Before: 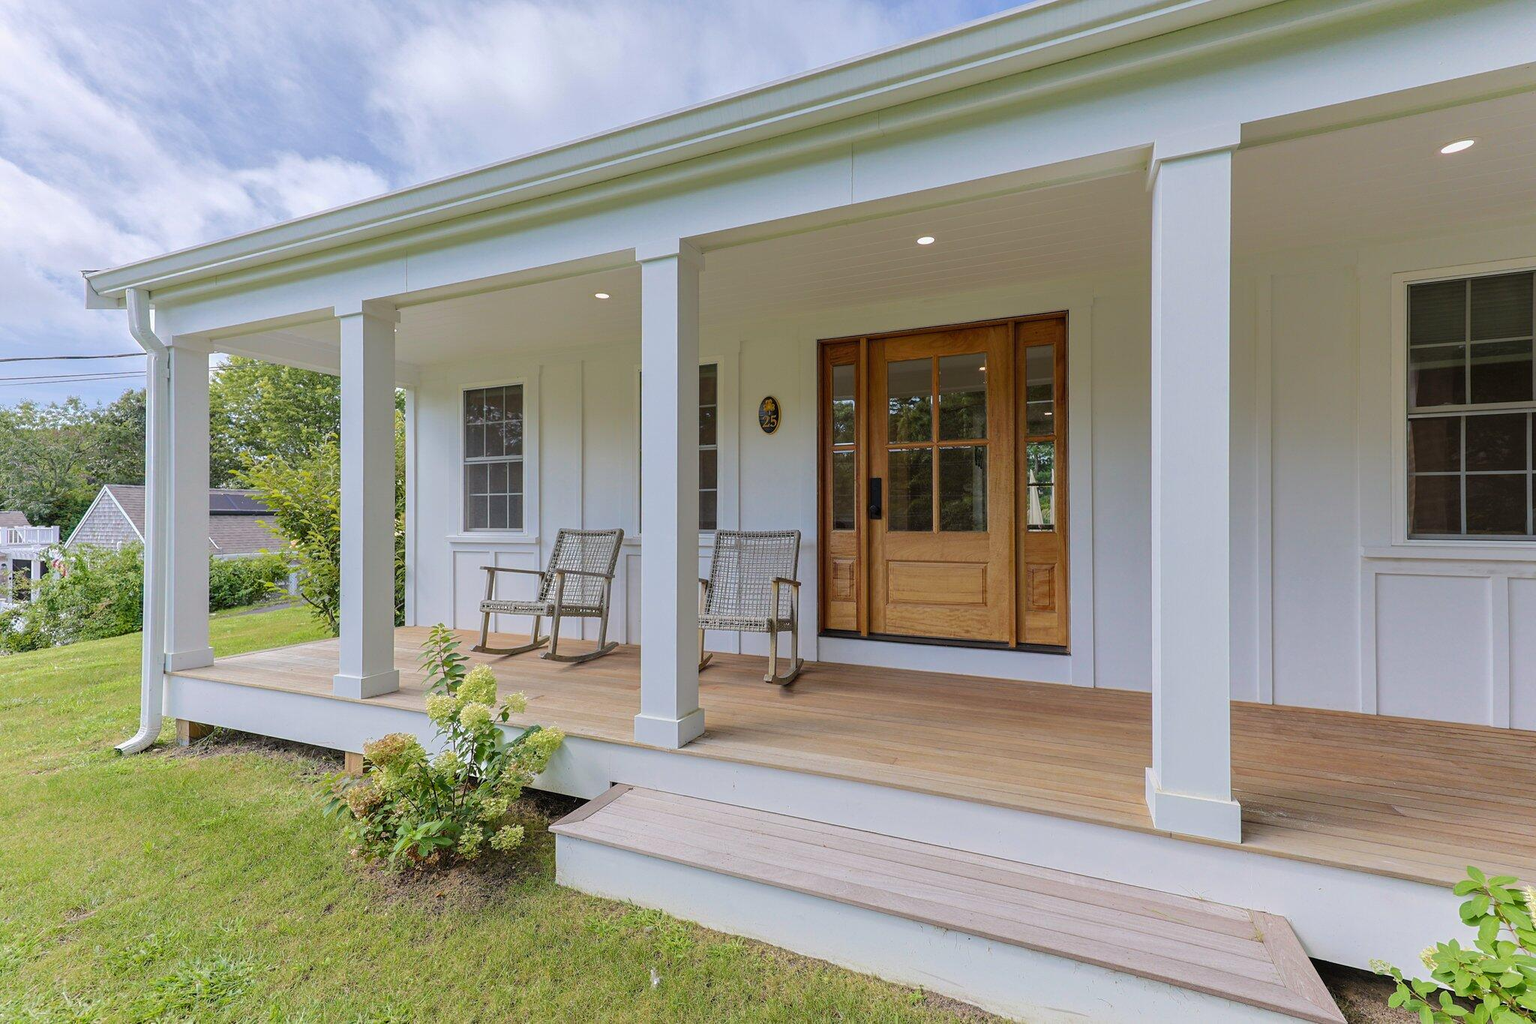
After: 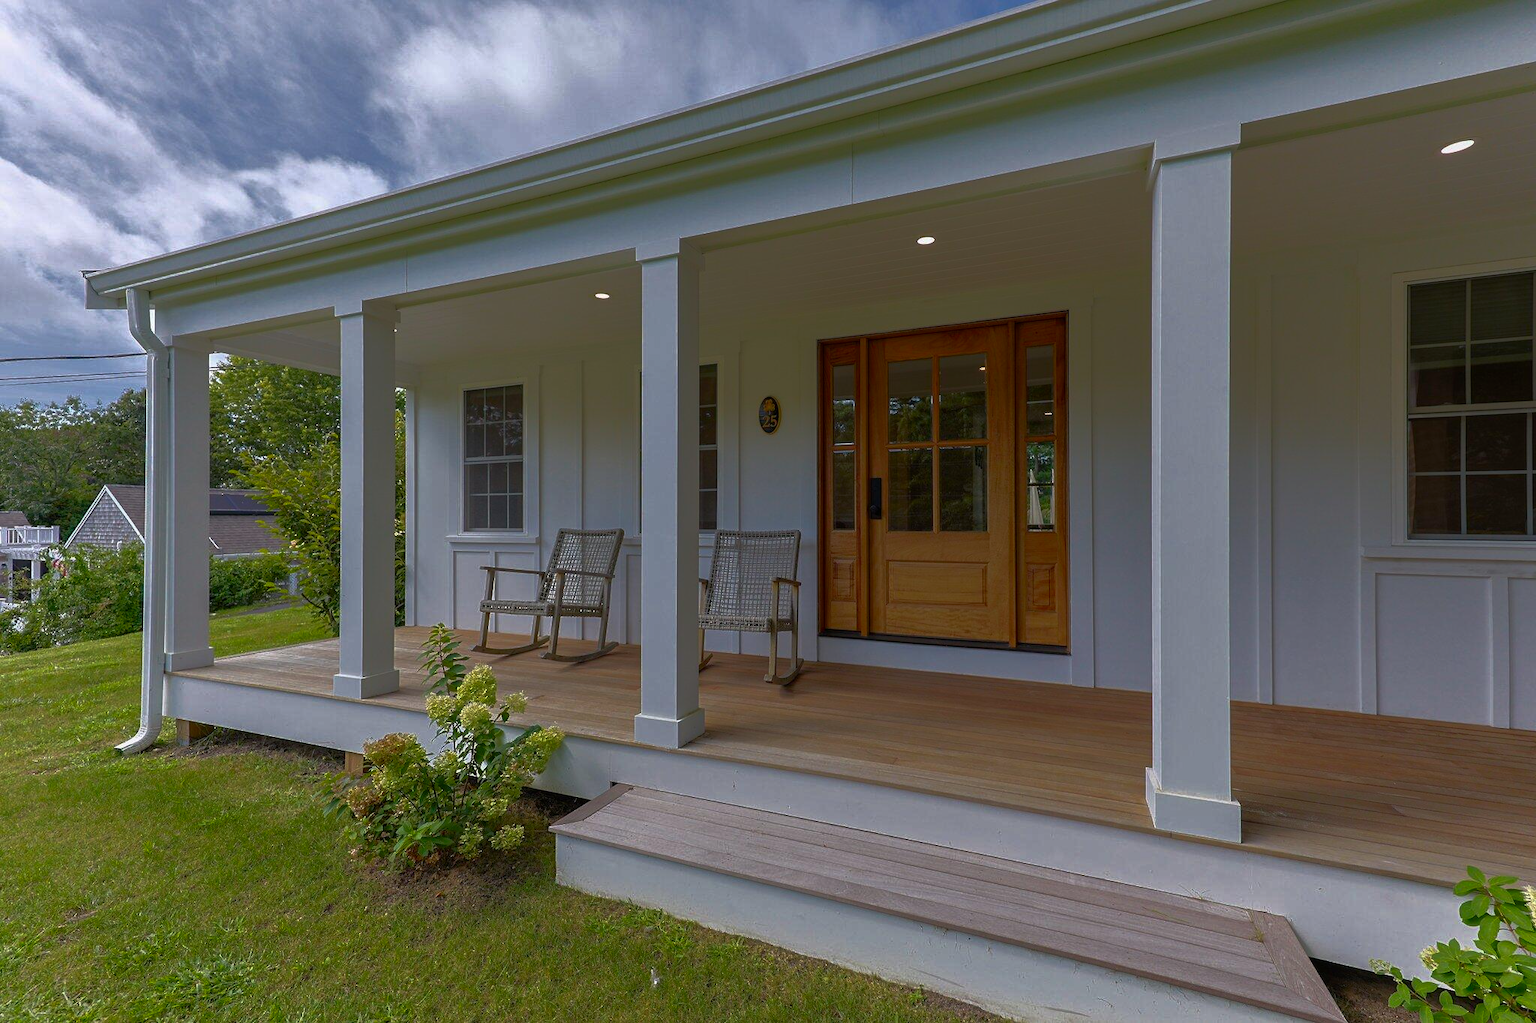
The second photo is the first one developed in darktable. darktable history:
contrast brightness saturation: brightness -0.02, saturation 0.35
base curve: curves: ch0 [(0, 0) (0.564, 0.291) (0.802, 0.731) (1, 1)]
